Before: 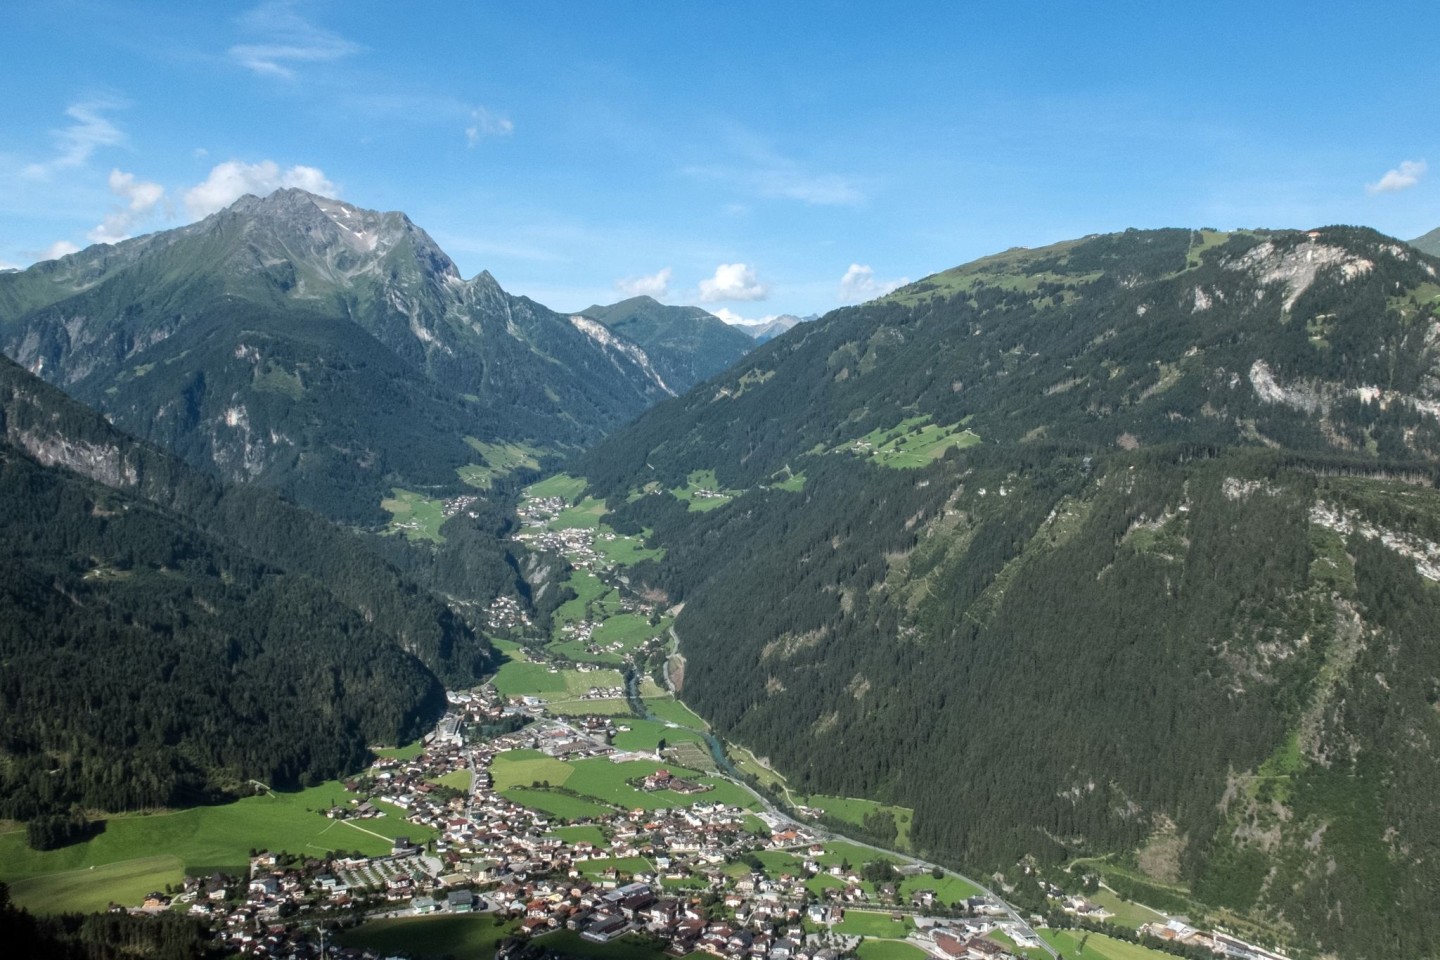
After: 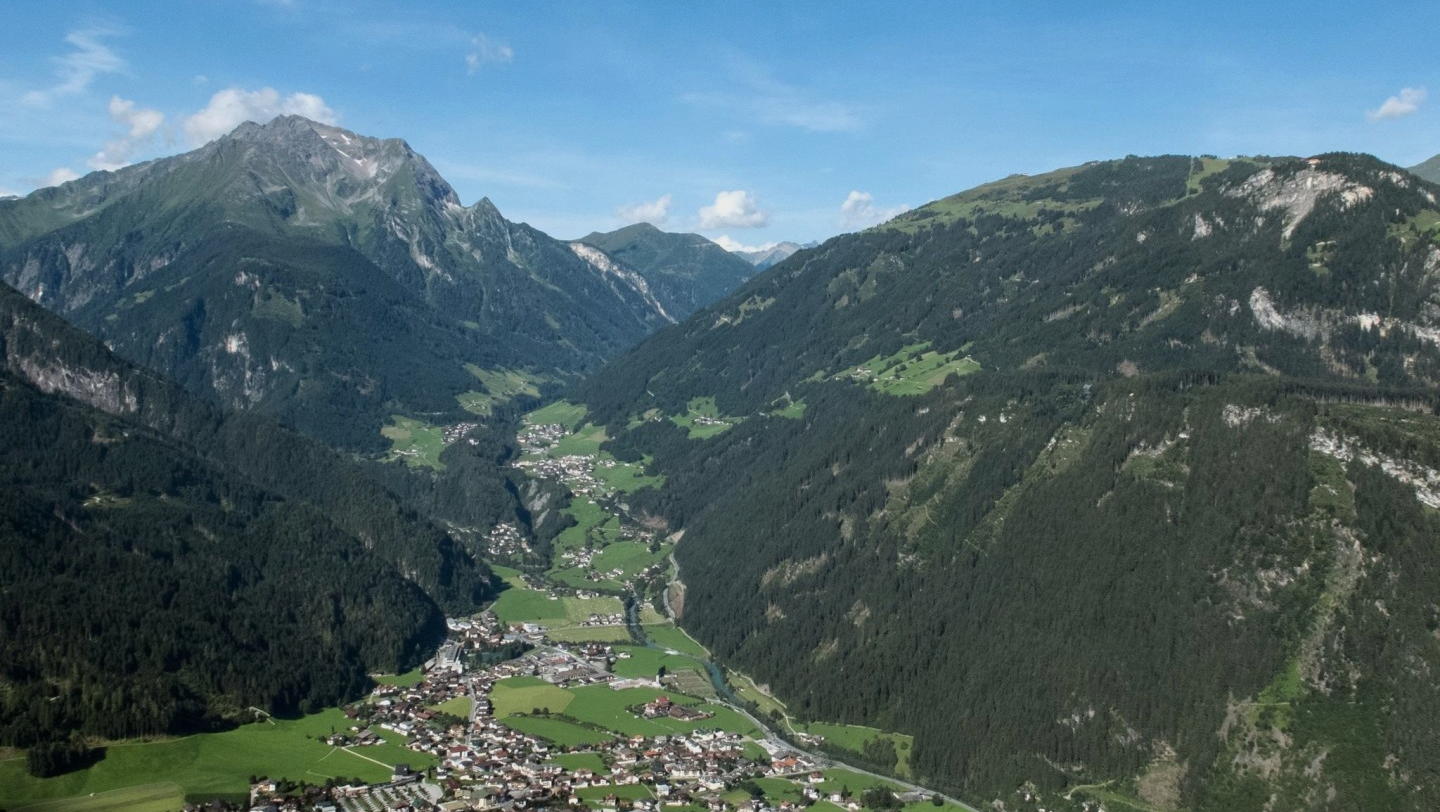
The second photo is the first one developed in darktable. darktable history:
crop: top 7.611%, bottom 7.704%
exposure: exposure -0.309 EV, compensate highlight preservation false
shadows and highlights: shadows -31.15, highlights 29.57
